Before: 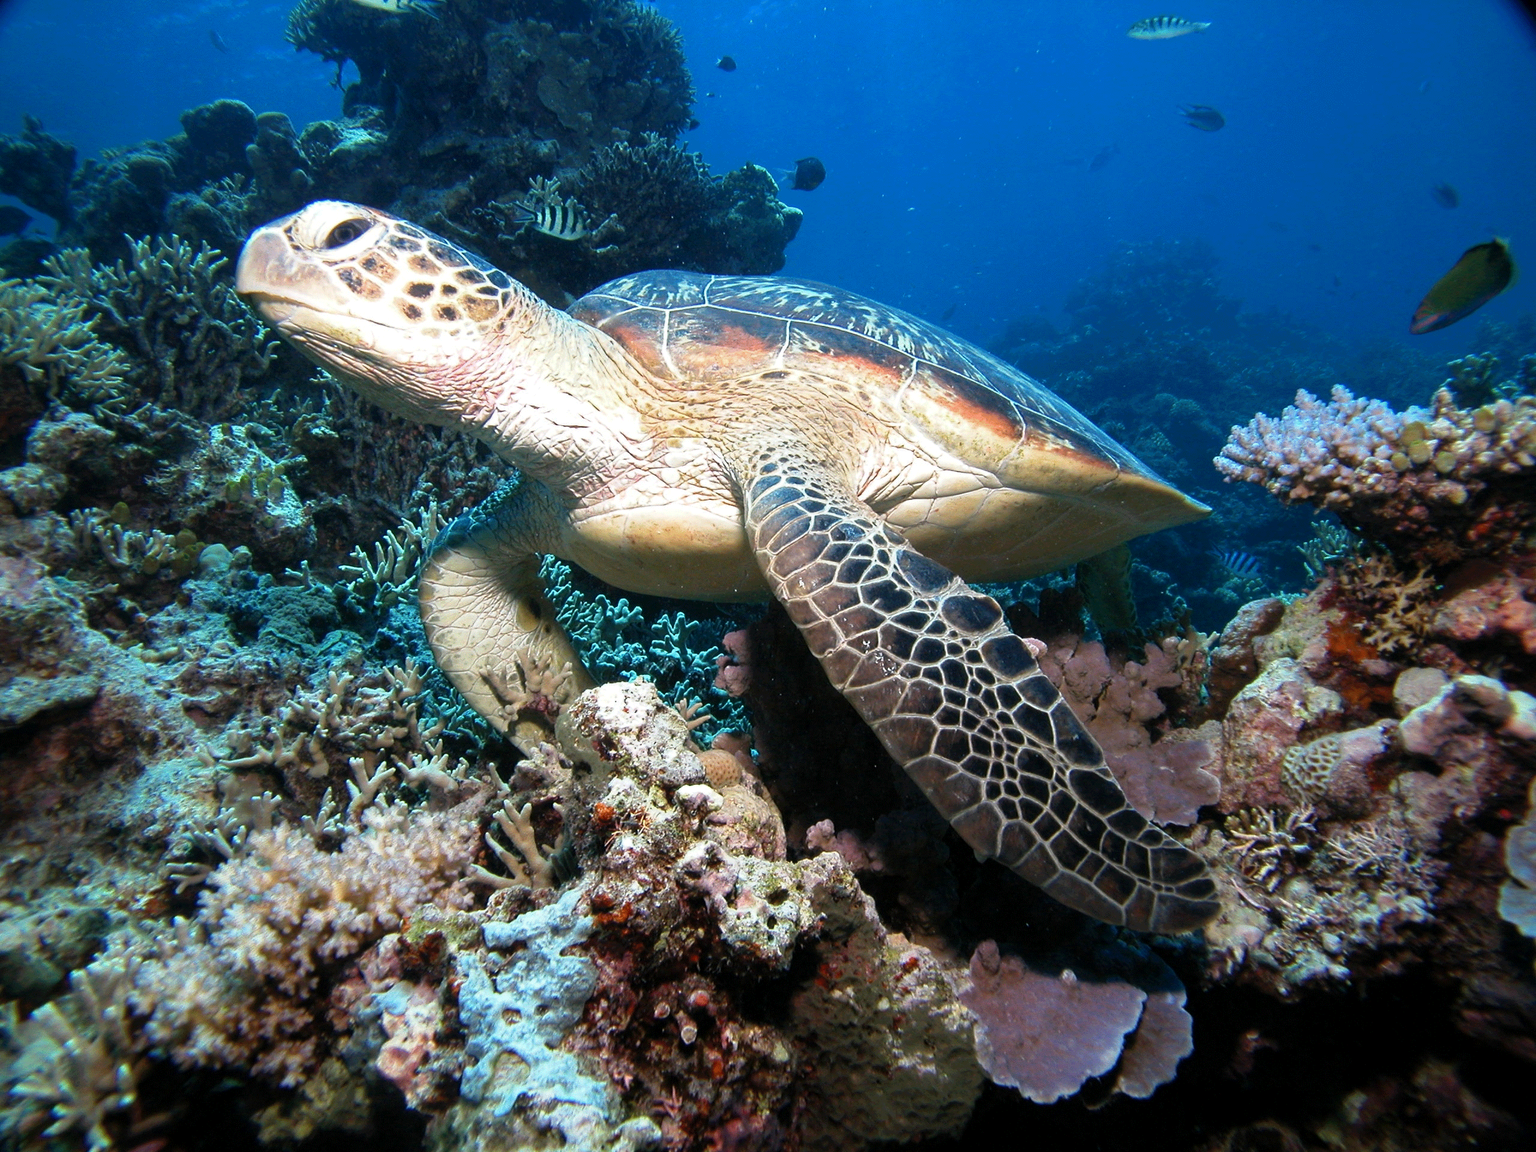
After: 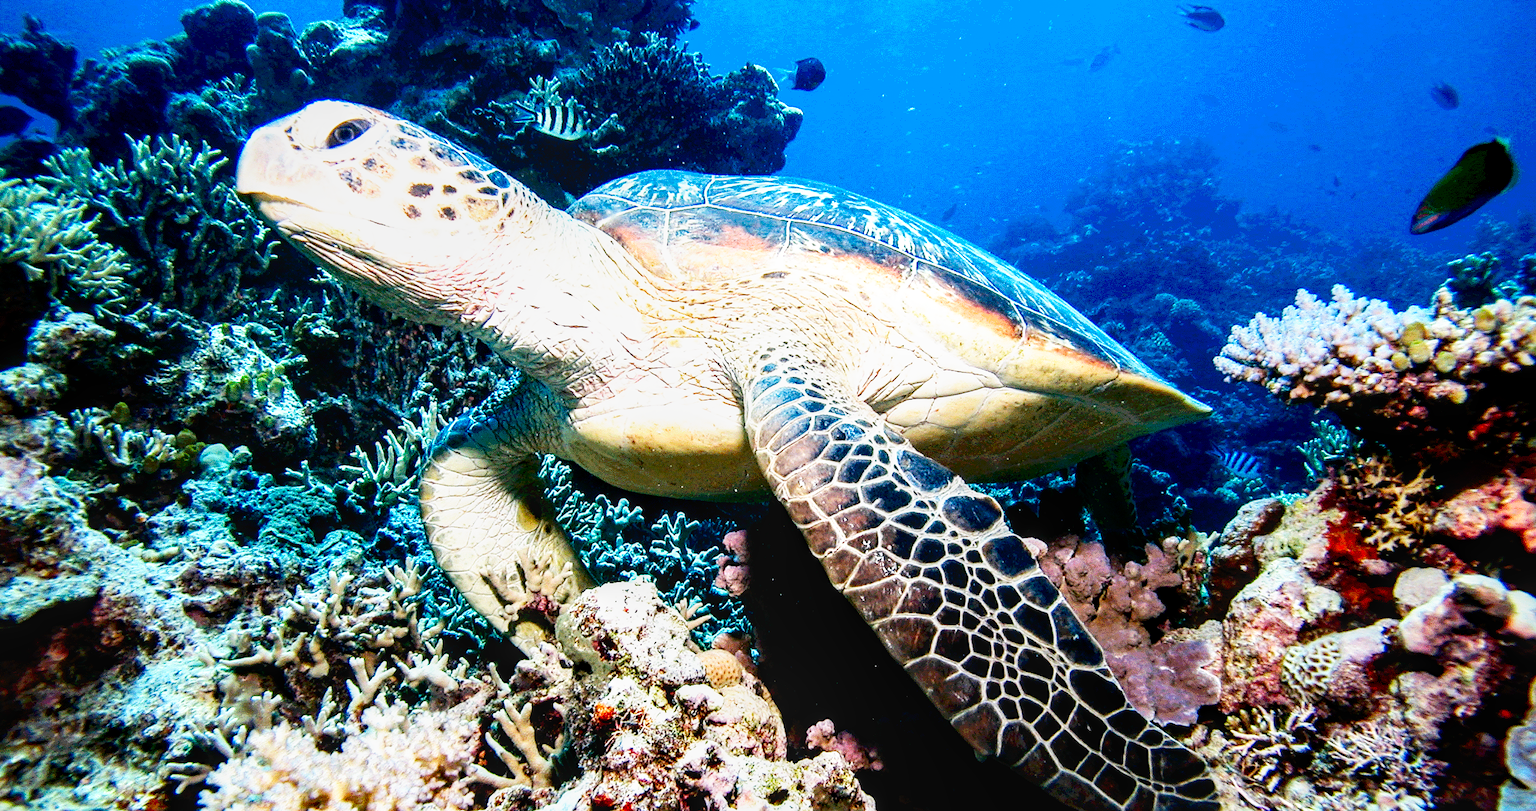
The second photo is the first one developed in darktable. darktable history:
local contrast: detail 130%
contrast brightness saturation: contrast 0.151, brightness -0.005, saturation 0.104
exposure: black level correction 0.011, compensate highlight preservation false
sharpen: amount 0.203
crop and rotate: top 8.717%, bottom 20.848%
base curve: curves: ch0 [(0, 0) (0.007, 0.004) (0.027, 0.03) (0.046, 0.07) (0.207, 0.54) (0.442, 0.872) (0.673, 0.972) (1, 1)], preserve colors none
